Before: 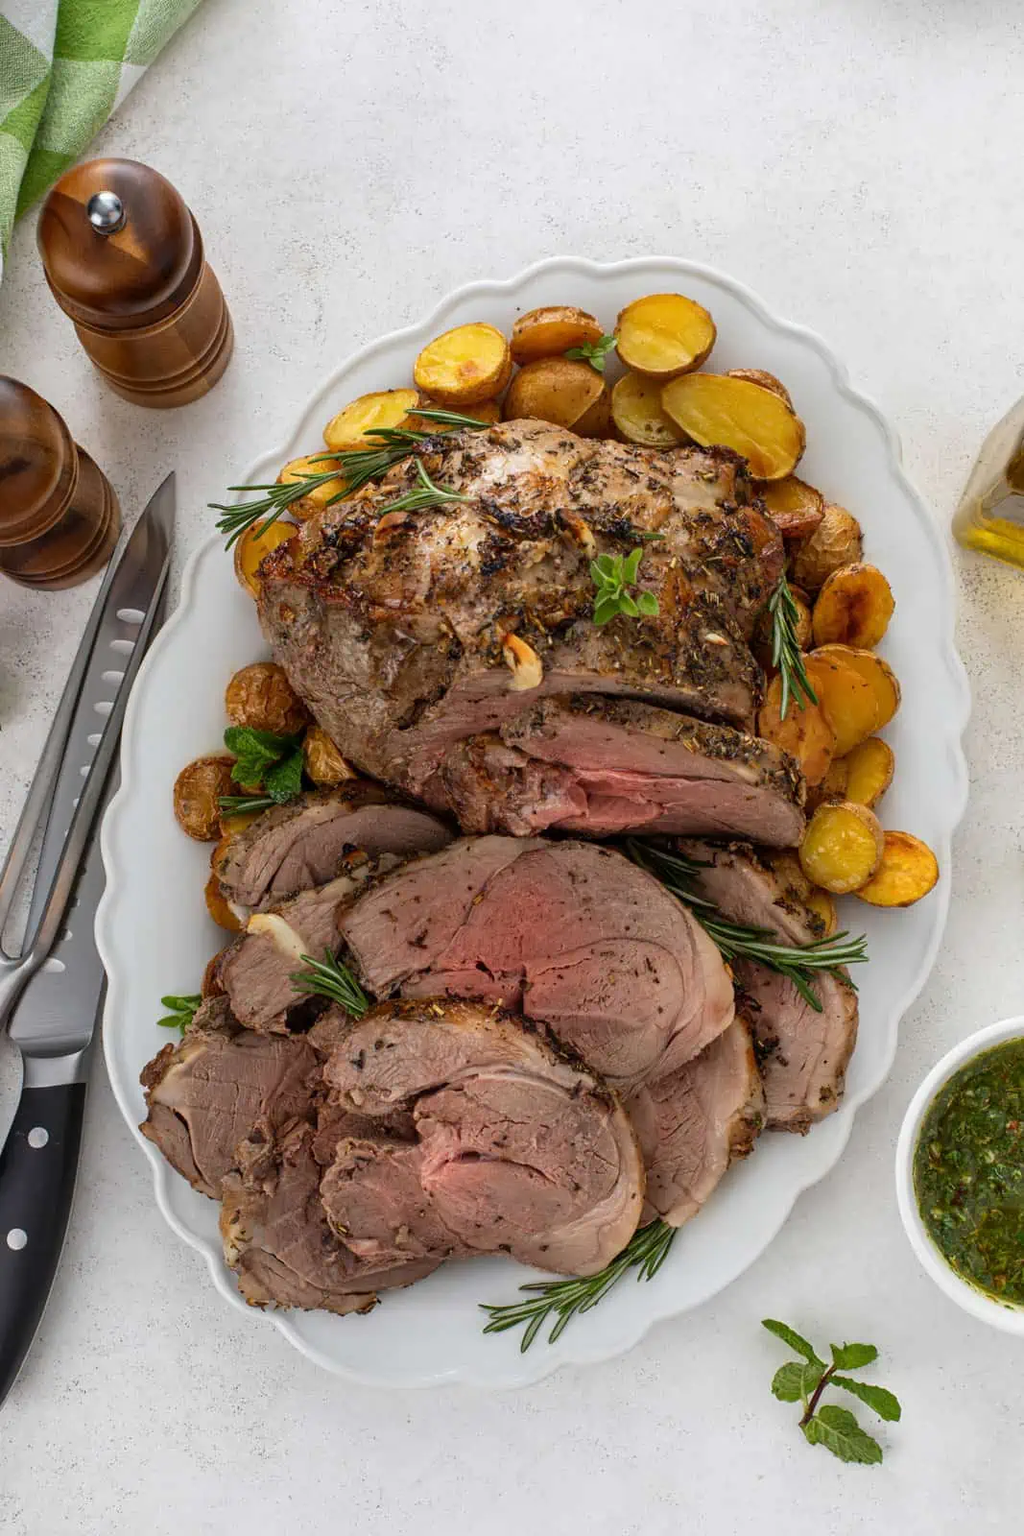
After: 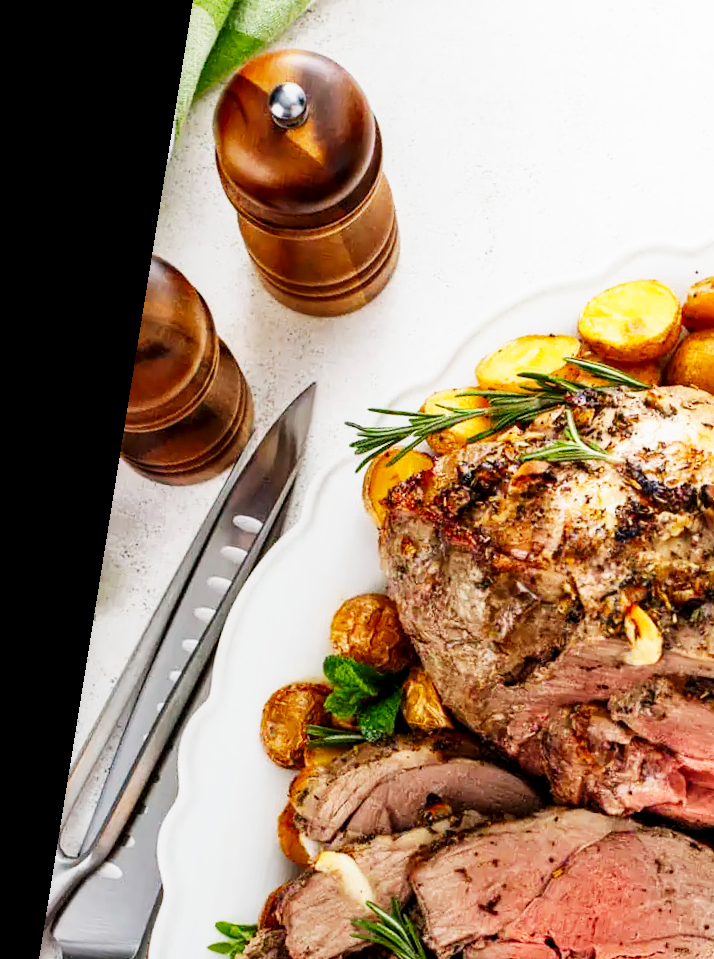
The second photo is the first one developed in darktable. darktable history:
crop and rotate: left 3.047%, top 7.509%, right 42.236%, bottom 37.598%
rotate and perspective: rotation 9.12°, automatic cropping off
color zones: curves: ch0 [(0, 0.5) (0.143, 0.5) (0.286, 0.5) (0.429, 0.5) (0.571, 0.5) (0.714, 0.476) (0.857, 0.5) (1, 0.5)]; ch2 [(0, 0.5) (0.143, 0.5) (0.286, 0.5) (0.429, 0.5) (0.571, 0.5) (0.714, 0.487) (0.857, 0.5) (1, 0.5)]
exposure: black level correction 0, compensate exposure bias true, compensate highlight preservation false
local contrast: highlights 61%, shadows 106%, detail 107%, midtone range 0.529
base curve: curves: ch0 [(0, 0) (0.007, 0.004) (0.027, 0.03) (0.046, 0.07) (0.207, 0.54) (0.442, 0.872) (0.673, 0.972) (1, 1)], preserve colors none
